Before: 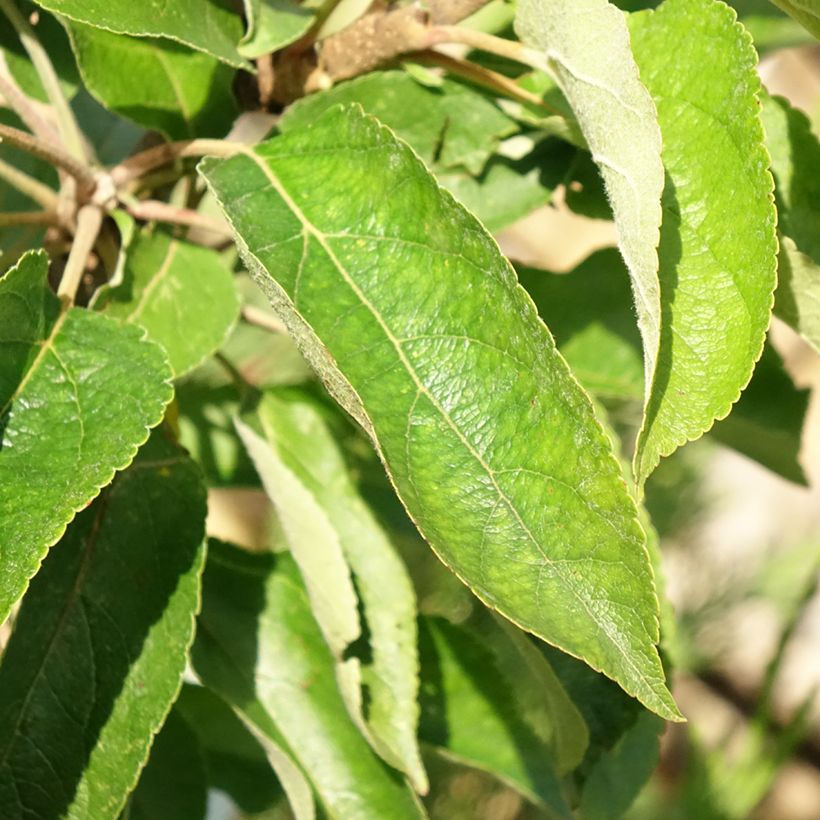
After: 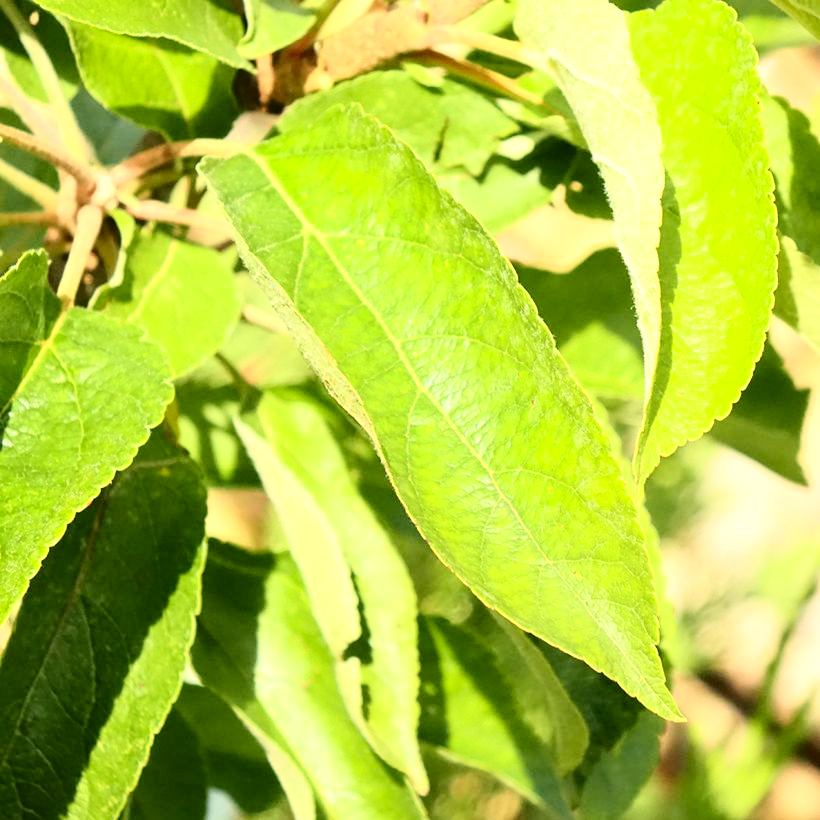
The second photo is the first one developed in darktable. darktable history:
exposure: exposure 0.474 EV, compensate highlight preservation false
tone curve: curves: ch0 [(0.003, 0.032) (0.037, 0.037) (0.142, 0.117) (0.279, 0.311) (0.405, 0.49) (0.526, 0.651) (0.722, 0.857) (0.875, 0.946) (1, 0.98)]; ch1 [(0, 0) (0.305, 0.325) (0.453, 0.437) (0.482, 0.473) (0.501, 0.498) (0.515, 0.523) (0.559, 0.591) (0.6, 0.659) (0.656, 0.71) (1, 1)]; ch2 [(0, 0) (0.323, 0.277) (0.424, 0.396) (0.479, 0.484) (0.499, 0.502) (0.515, 0.537) (0.564, 0.595) (0.644, 0.703) (0.742, 0.803) (1, 1)], color space Lab, independent channels, preserve colors none
